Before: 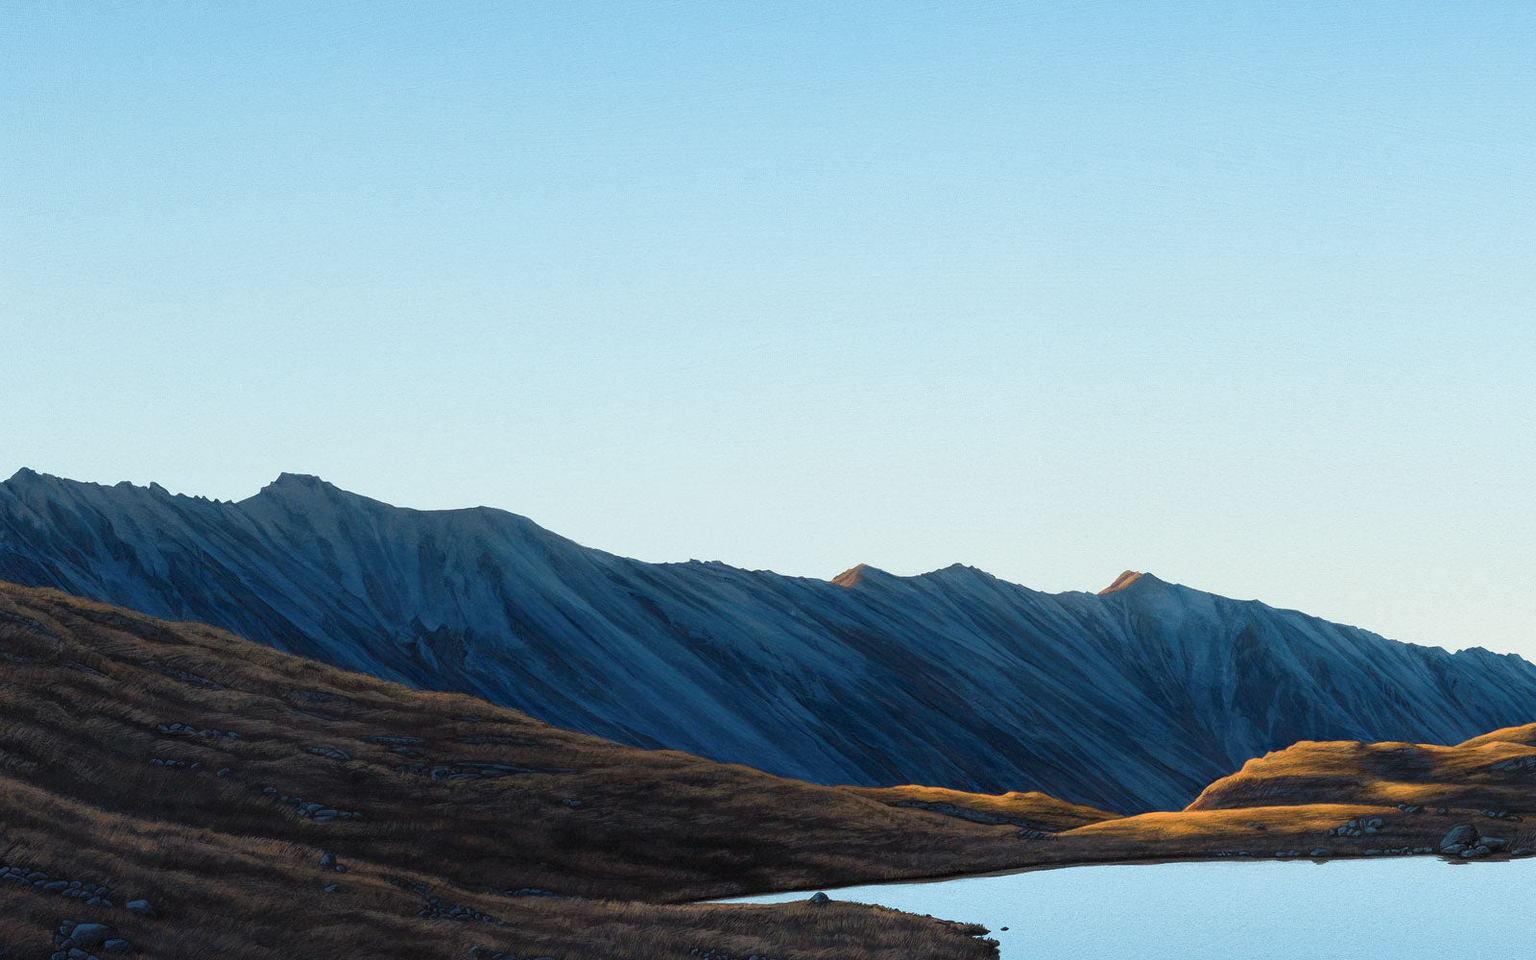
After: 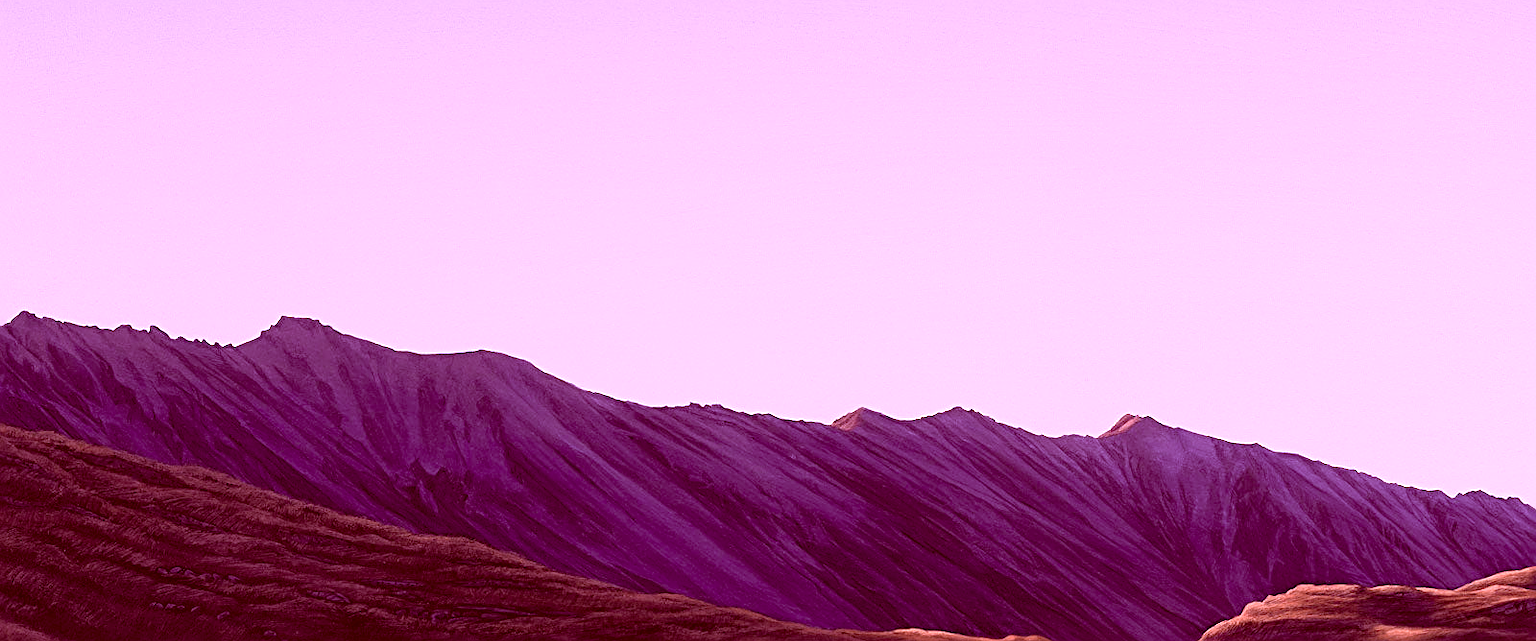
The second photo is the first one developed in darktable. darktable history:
color calibration: illuminant custom, x 0.38, y 0.482, temperature 4448.59 K
shadows and highlights: shadows -1.2, highlights 38.69
crop: top 16.338%, bottom 16.775%
color correction: highlights a* 9.16, highlights b* 8.66, shadows a* 39.87, shadows b* 39.56, saturation 0.771
sharpen: radius 2.798, amount 0.713
